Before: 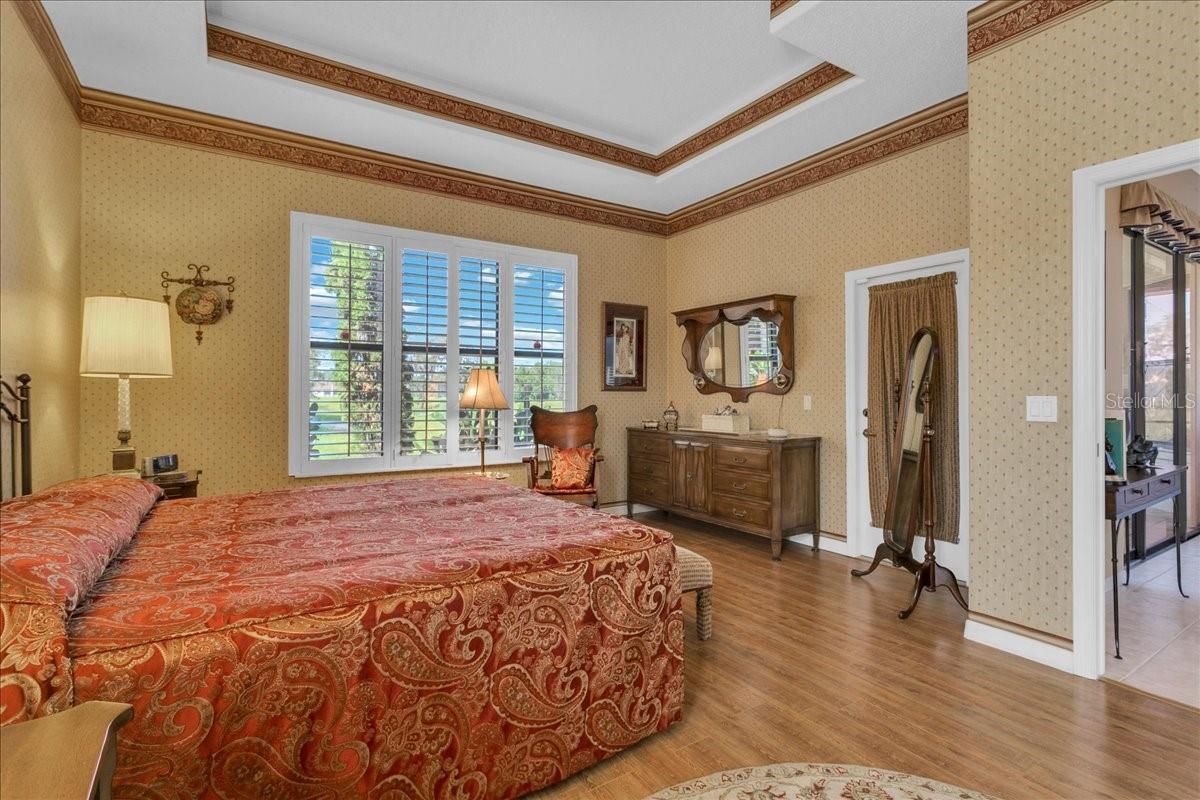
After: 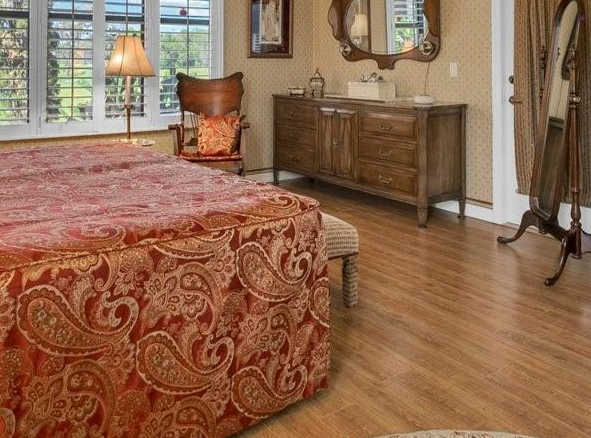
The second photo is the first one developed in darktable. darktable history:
crop: left 29.561%, top 41.664%, right 21.113%, bottom 3.473%
